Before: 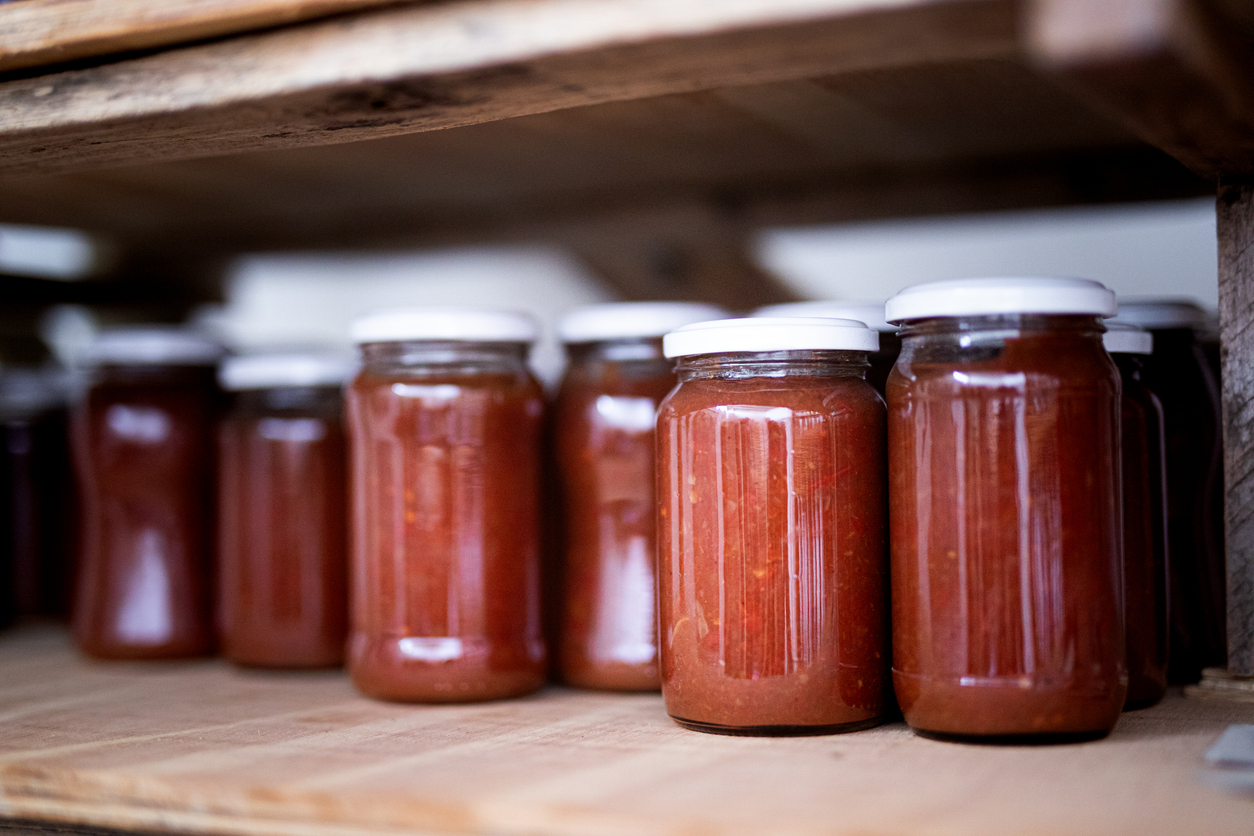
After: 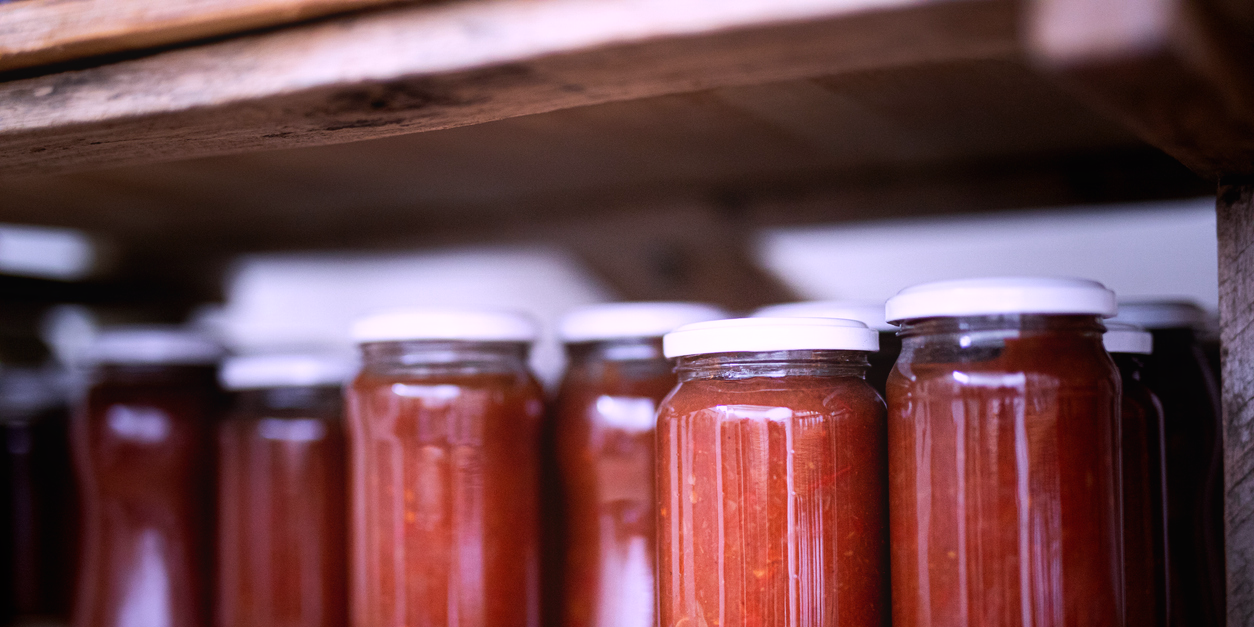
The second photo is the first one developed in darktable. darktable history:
crop: bottom 24.988%
exposure: exposure 0.02 EV, compensate highlight preservation false
white balance: red 1.066, blue 1.119
contrast equalizer: octaves 7, y [[0.6 ×6], [0.55 ×6], [0 ×6], [0 ×6], [0 ×6]], mix -0.3
